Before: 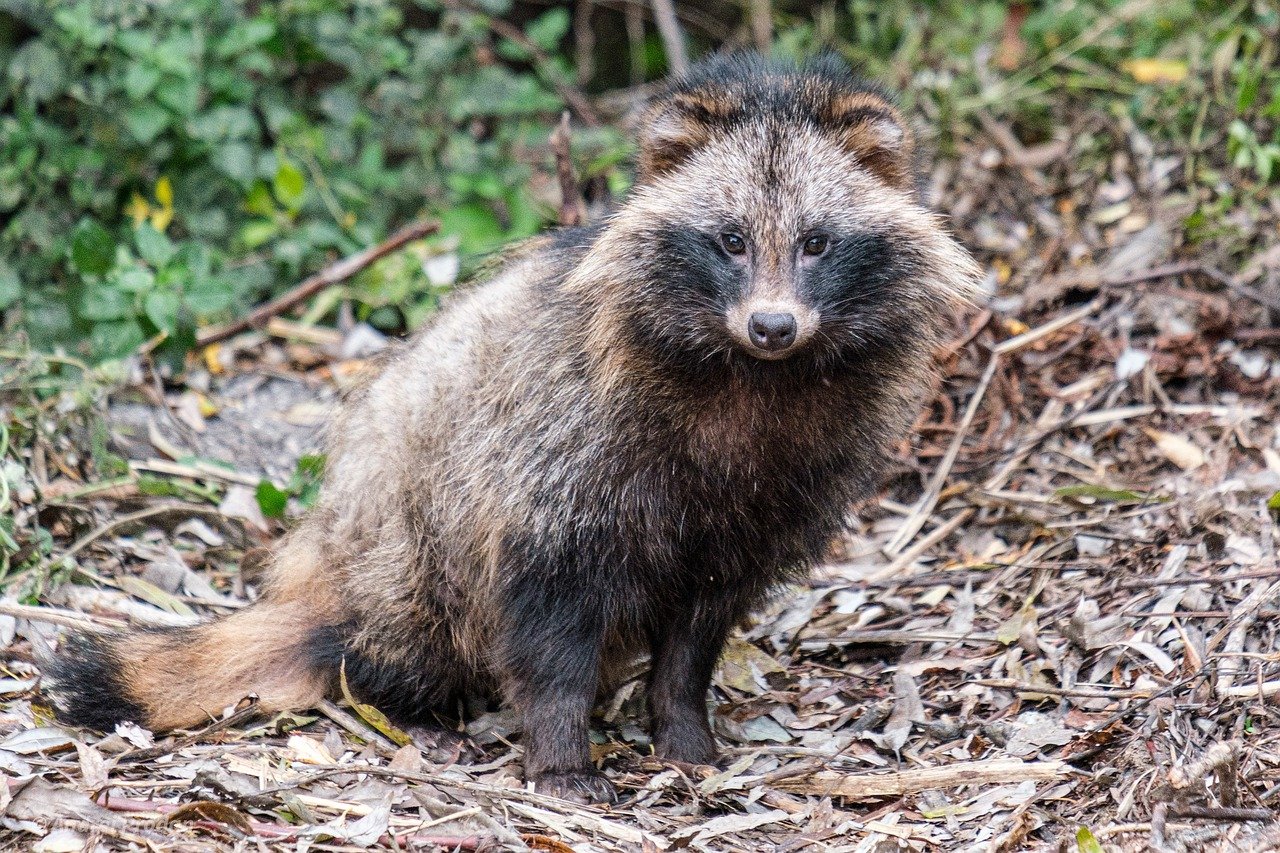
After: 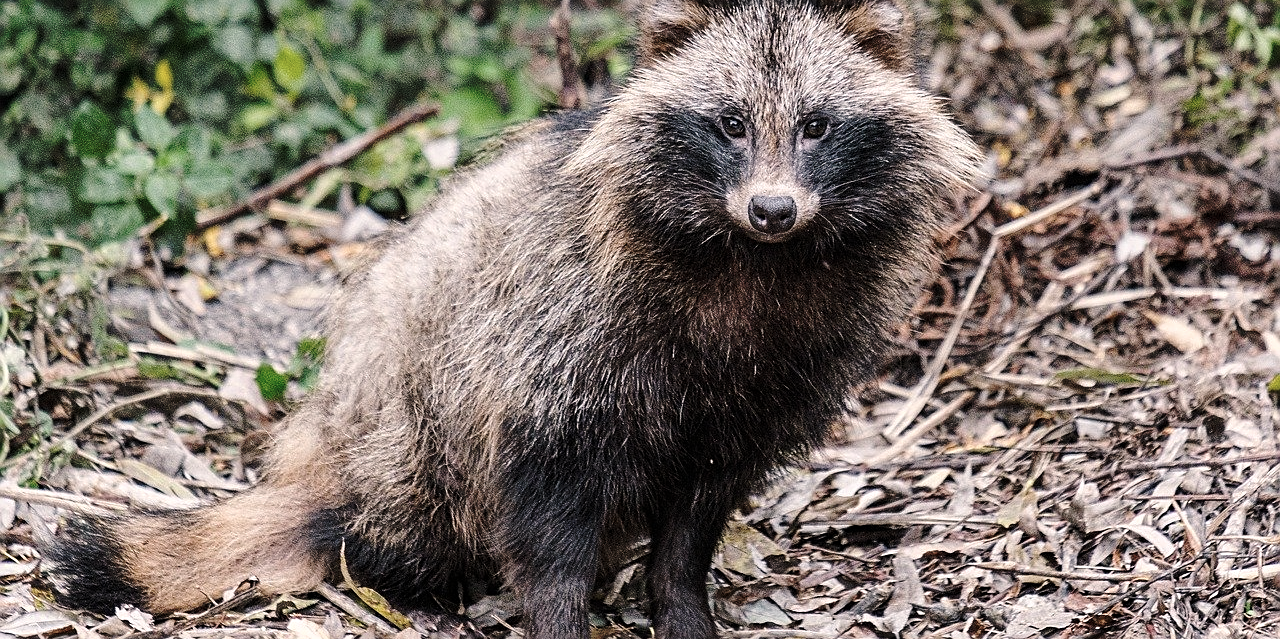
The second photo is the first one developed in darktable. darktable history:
crop: top 13.819%, bottom 11.169%
base curve: curves: ch0 [(0, 0) (0.073, 0.04) (0.157, 0.139) (0.492, 0.492) (0.758, 0.758) (1, 1)], preserve colors none
sharpen: on, module defaults
color correction: highlights a* 5.59, highlights b* 5.24, saturation 0.68
